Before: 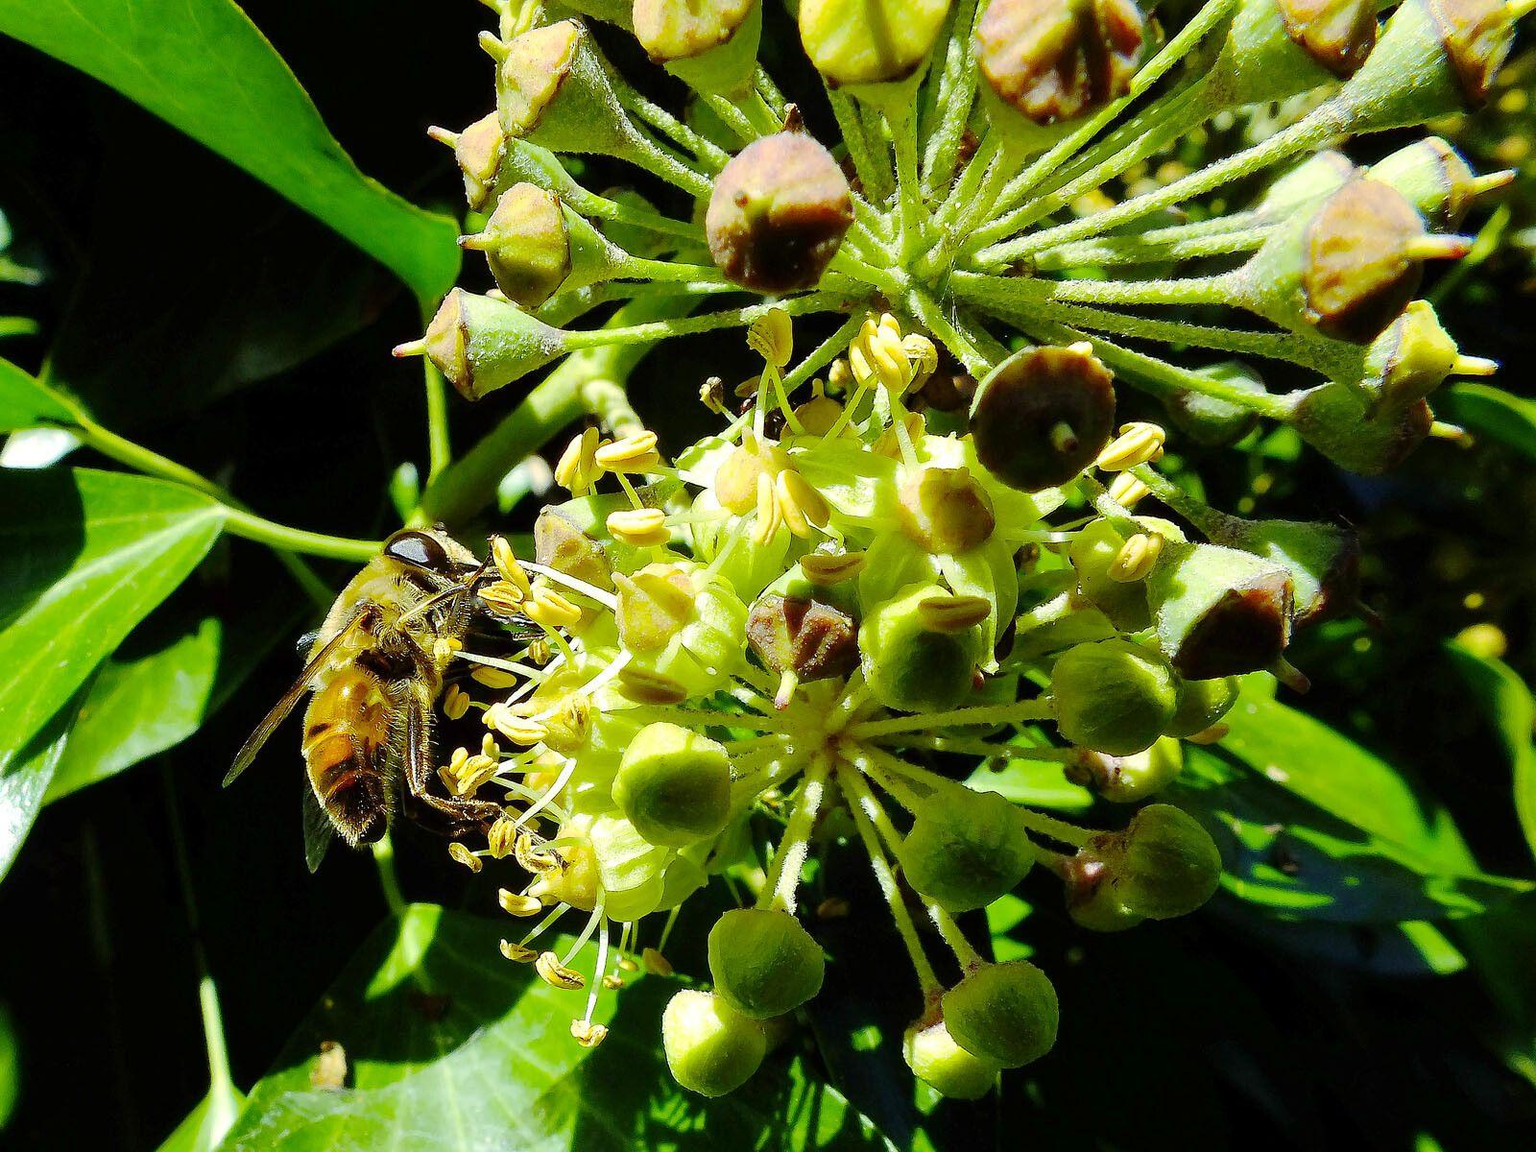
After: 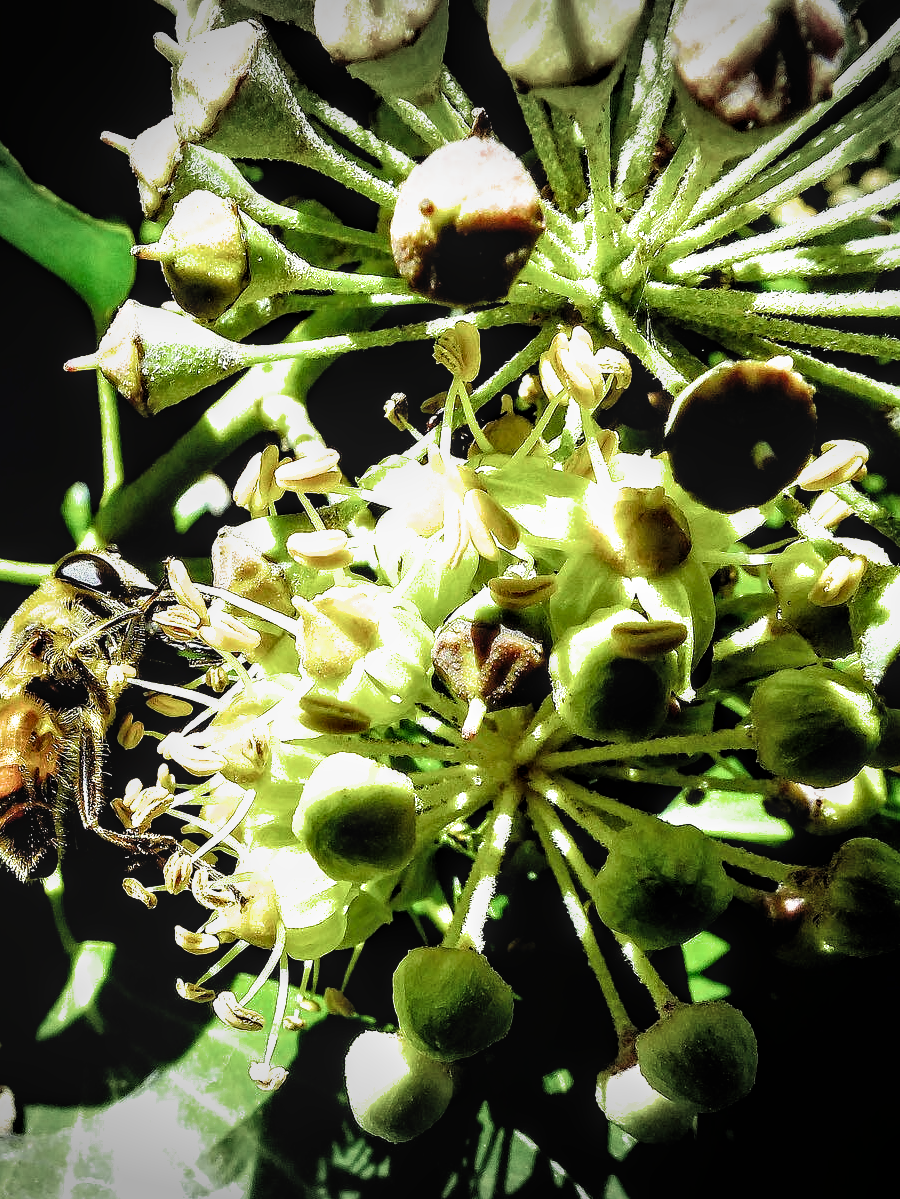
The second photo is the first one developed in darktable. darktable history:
vignetting: fall-off start 99.75%, width/height ratio 1.31
local contrast: on, module defaults
crop: left 21.616%, right 22.08%, bottom 0.012%
filmic rgb: black relative exposure -8.22 EV, white relative exposure 2.21 EV, hardness 7.18, latitude 85.44%, contrast 1.693, highlights saturation mix -3.41%, shadows ↔ highlights balance -2.45%, color science v6 (2022)
